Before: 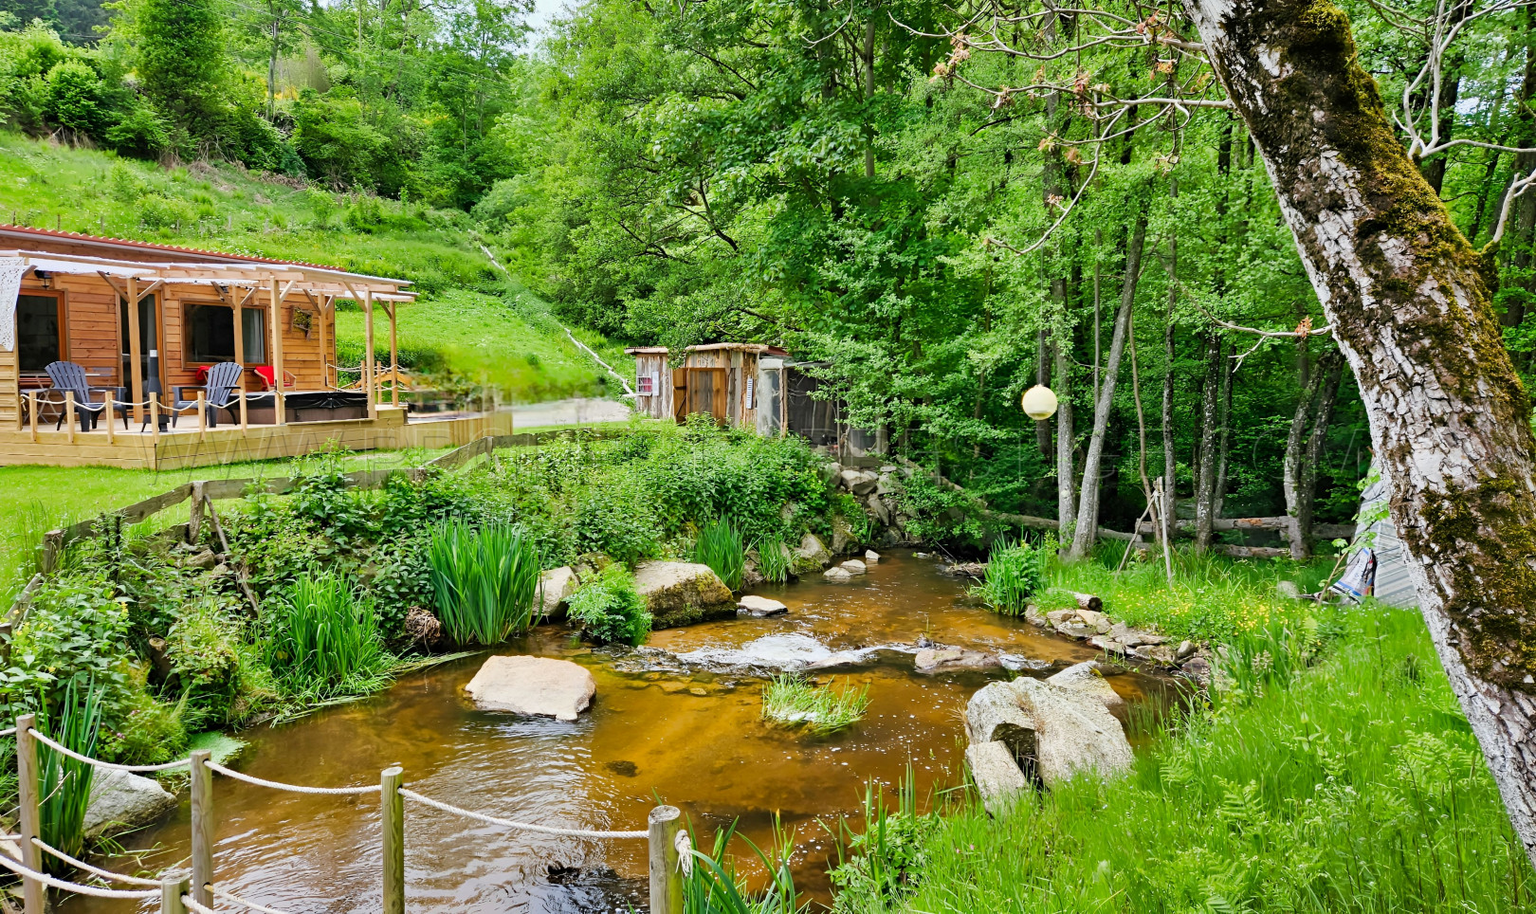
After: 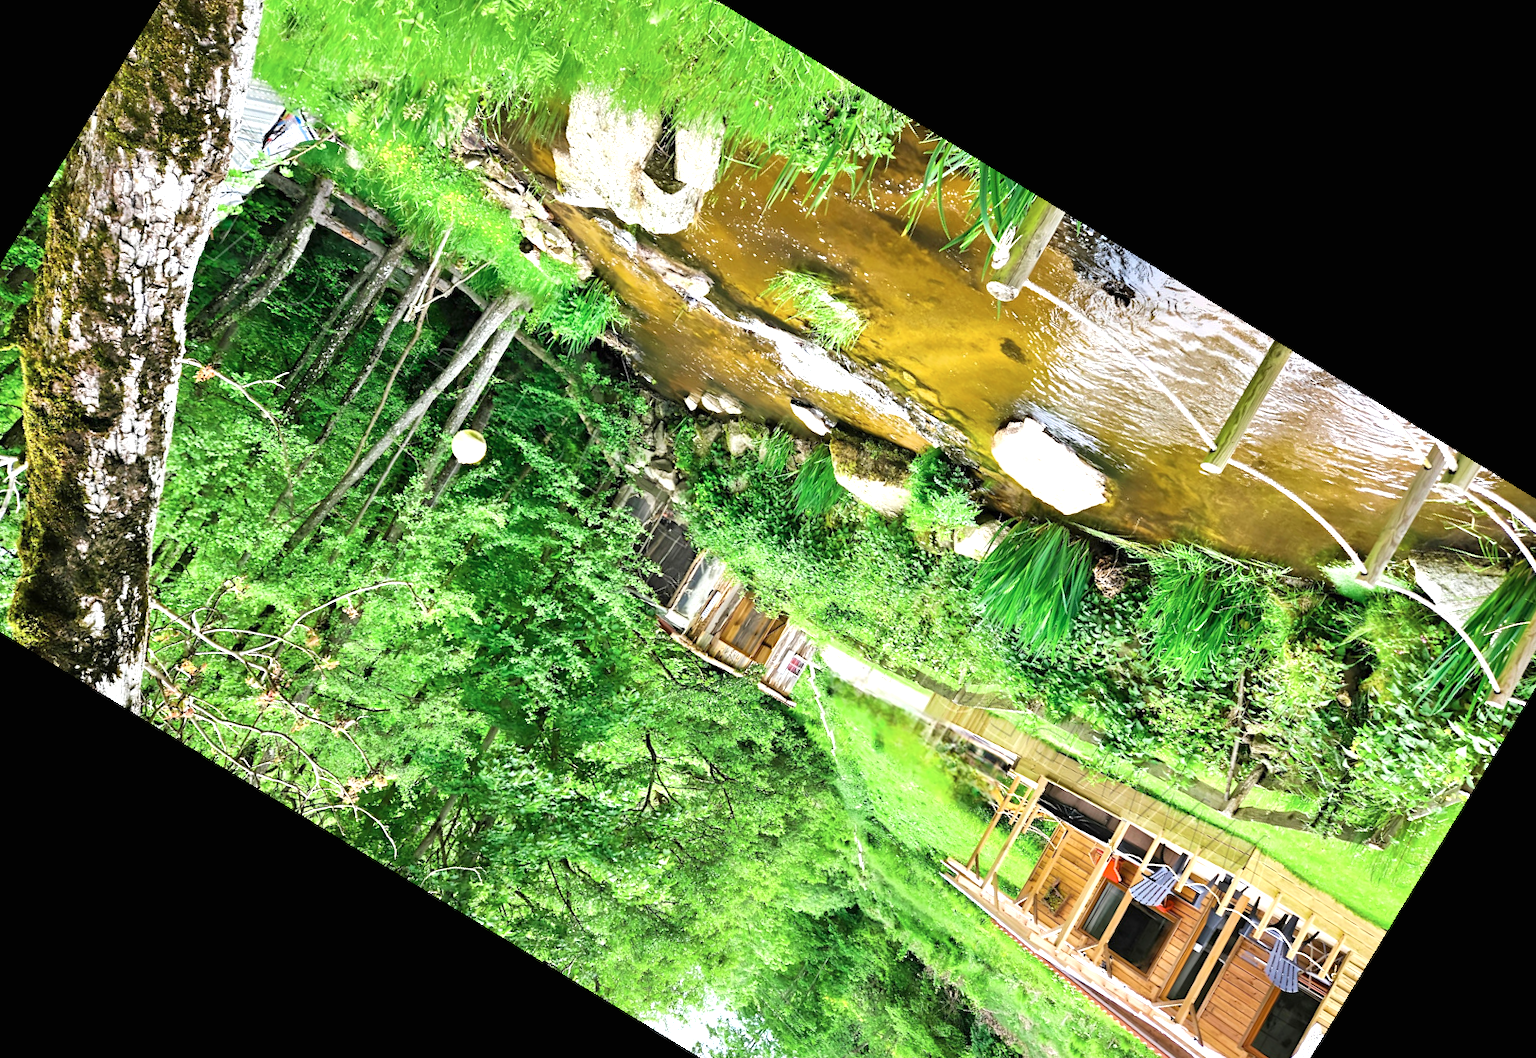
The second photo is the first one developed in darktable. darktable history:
crop and rotate: angle 148.68°, left 9.111%, top 15.603%, right 4.588%, bottom 17.041%
color zones: curves: ch1 [(0.113, 0.438) (0.75, 0.5)]; ch2 [(0.12, 0.526) (0.75, 0.5)]
exposure: black level correction 0, exposure 0.9 EV, compensate highlight preservation false
